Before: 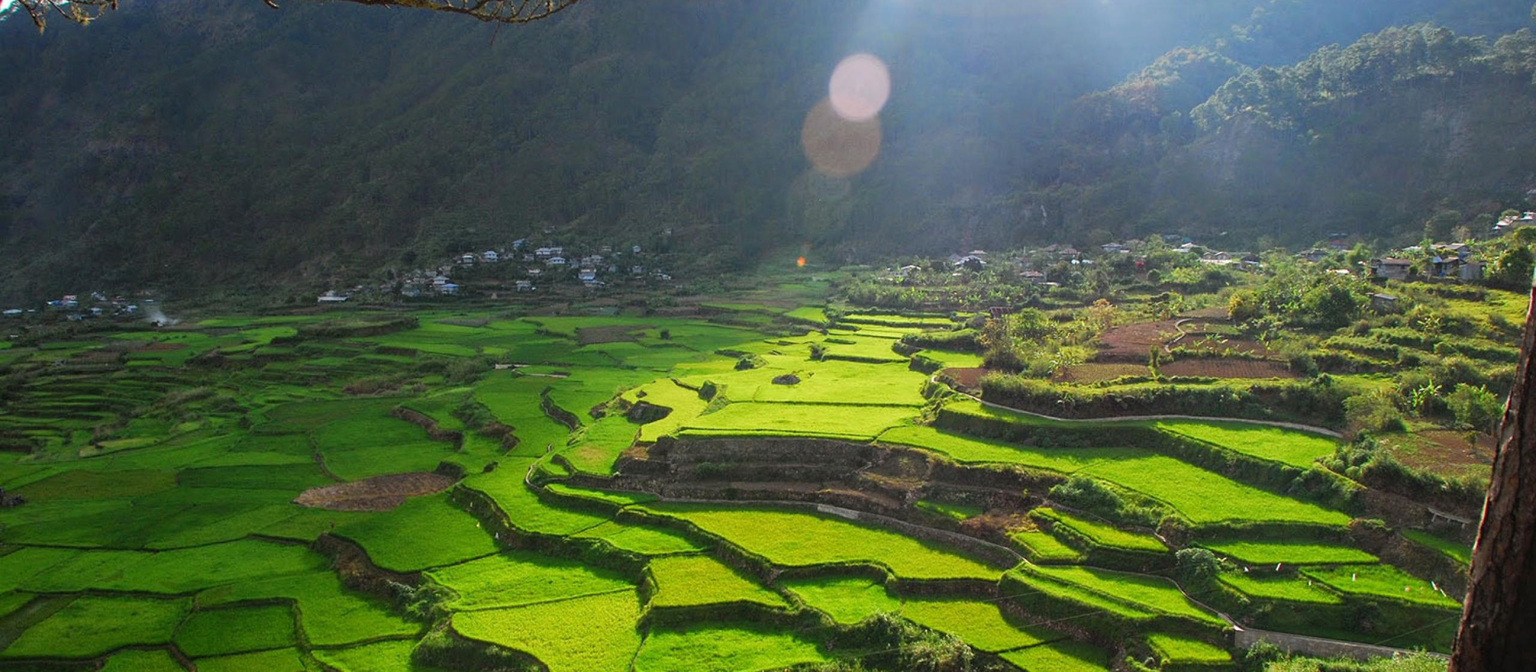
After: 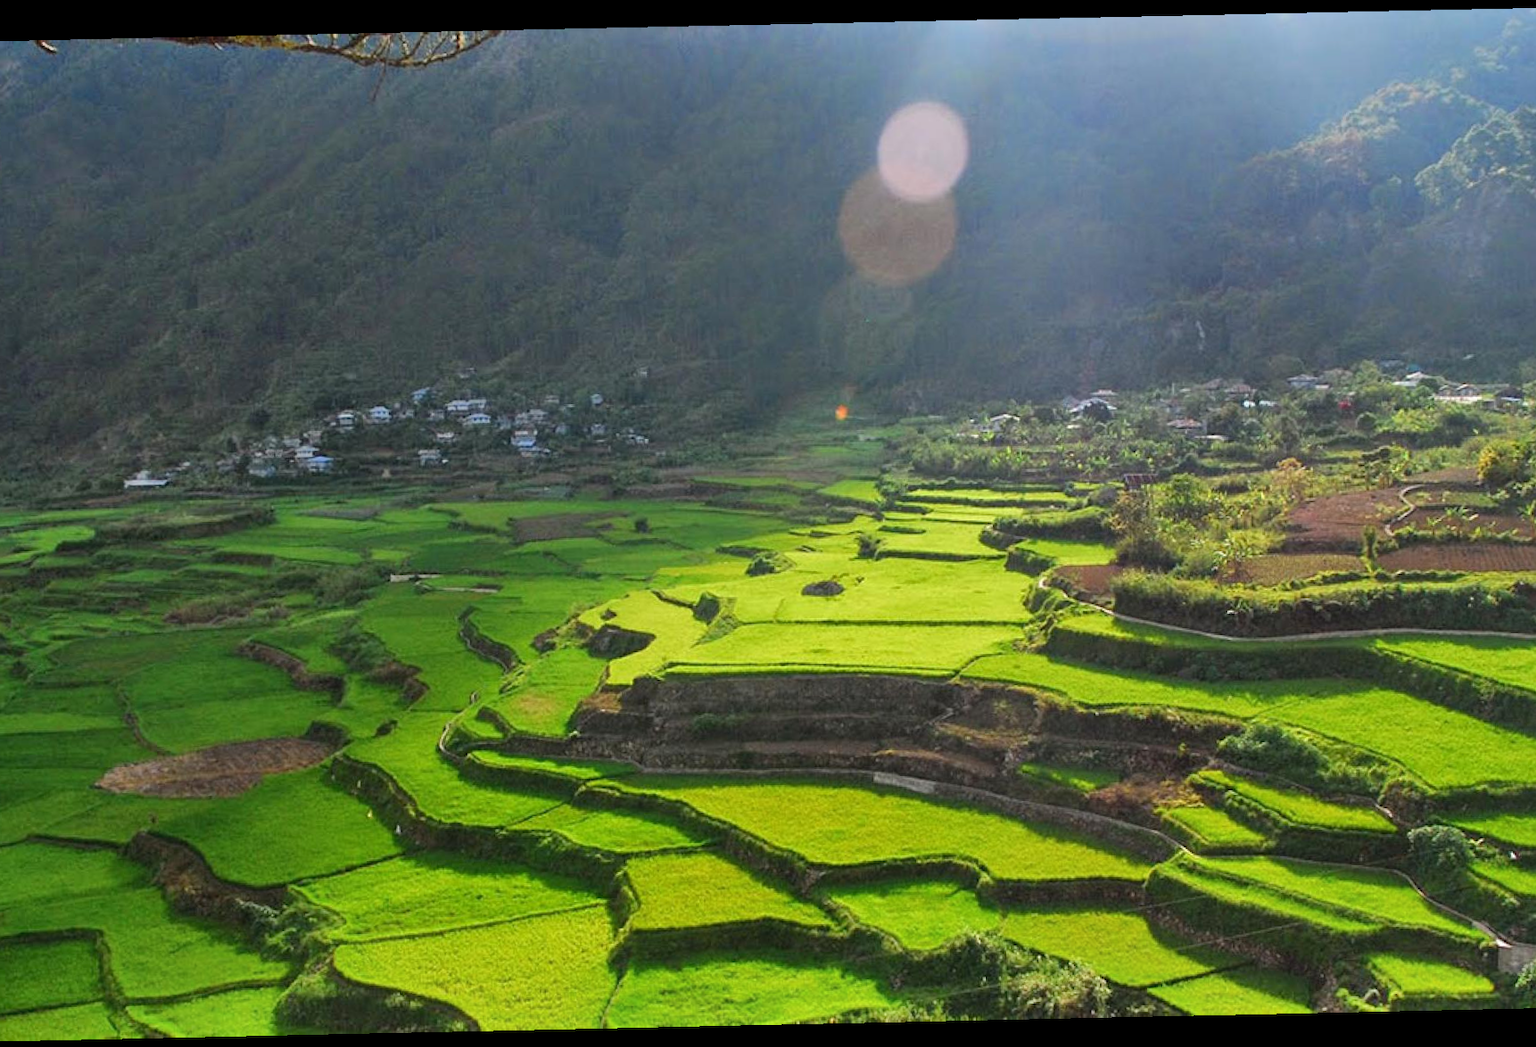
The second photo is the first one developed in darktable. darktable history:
crop and rotate: left 15.546%, right 17.787%
rotate and perspective: rotation -1.24°, automatic cropping off
shadows and highlights: low approximation 0.01, soften with gaussian
